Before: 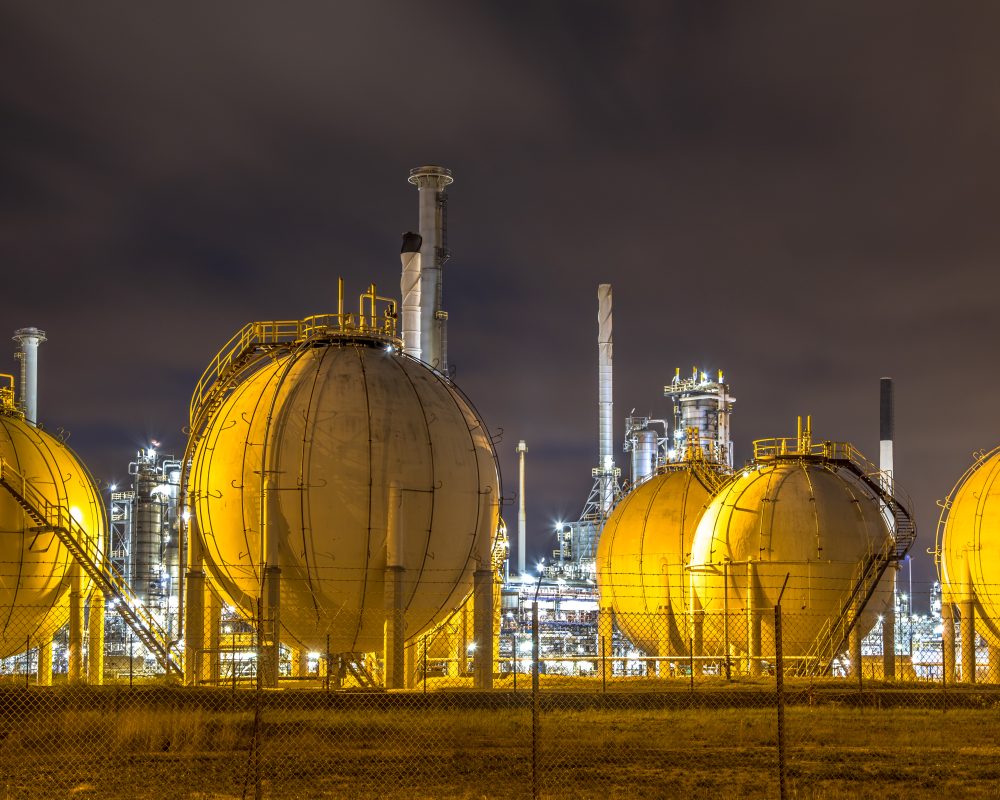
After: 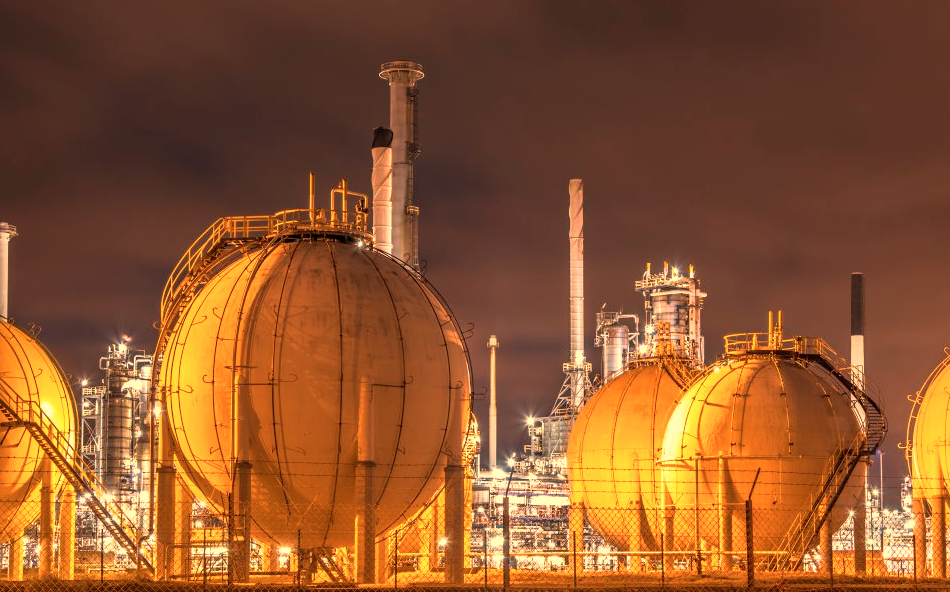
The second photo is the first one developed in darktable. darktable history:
crop and rotate: left 2.991%, top 13.302%, right 1.981%, bottom 12.636%
color calibration: illuminant as shot in camera, x 0.358, y 0.373, temperature 4628.91 K
white balance: red 1.467, blue 0.684
